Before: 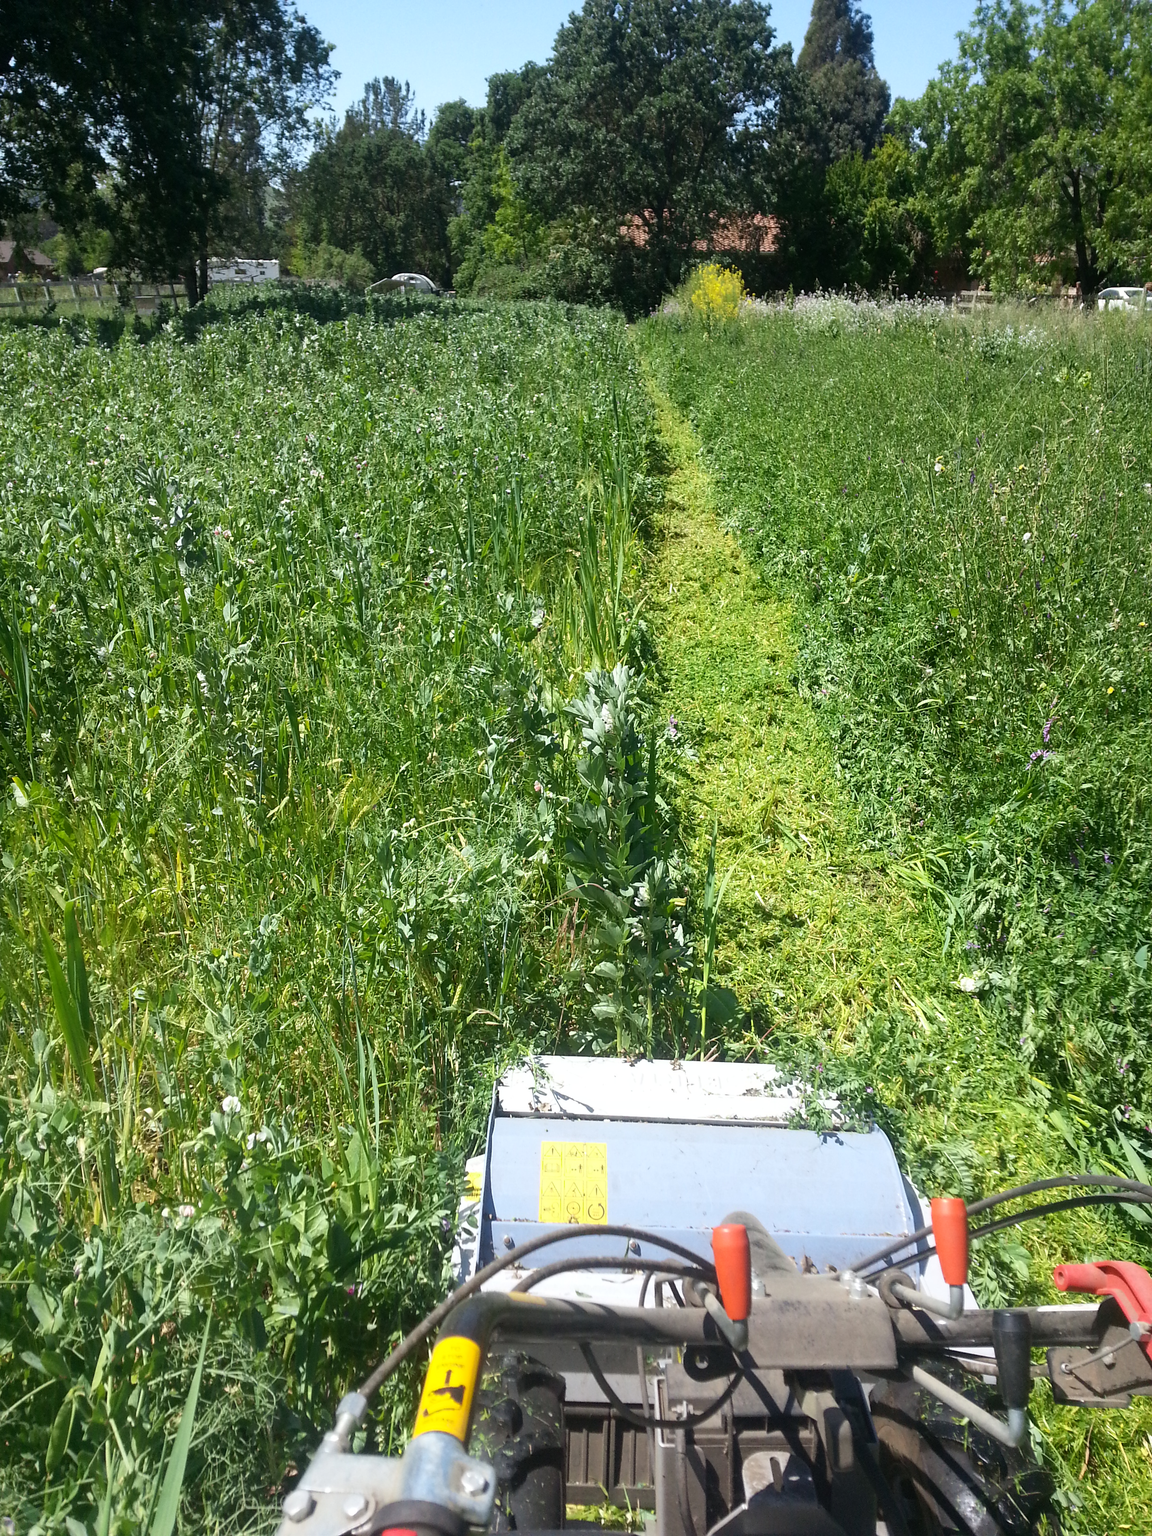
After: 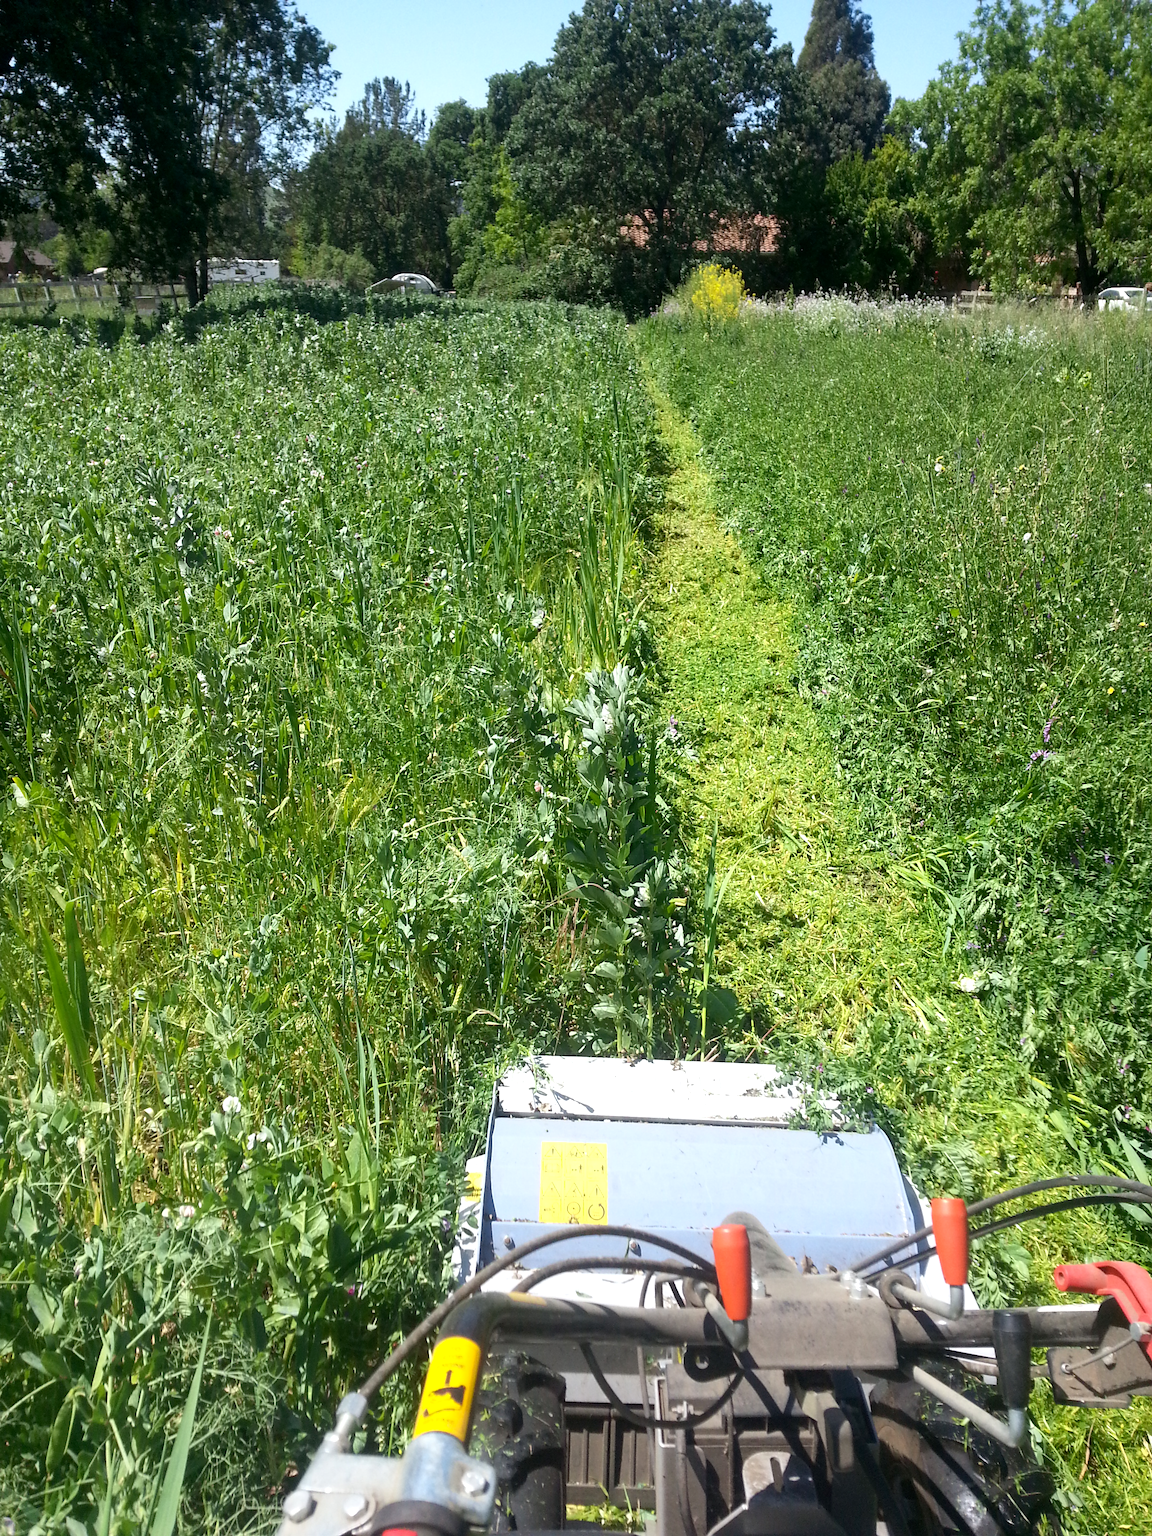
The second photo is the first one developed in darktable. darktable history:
exposure: black level correction 0.002, exposure 0.148 EV, compensate exposure bias true, compensate highlight preservation false
